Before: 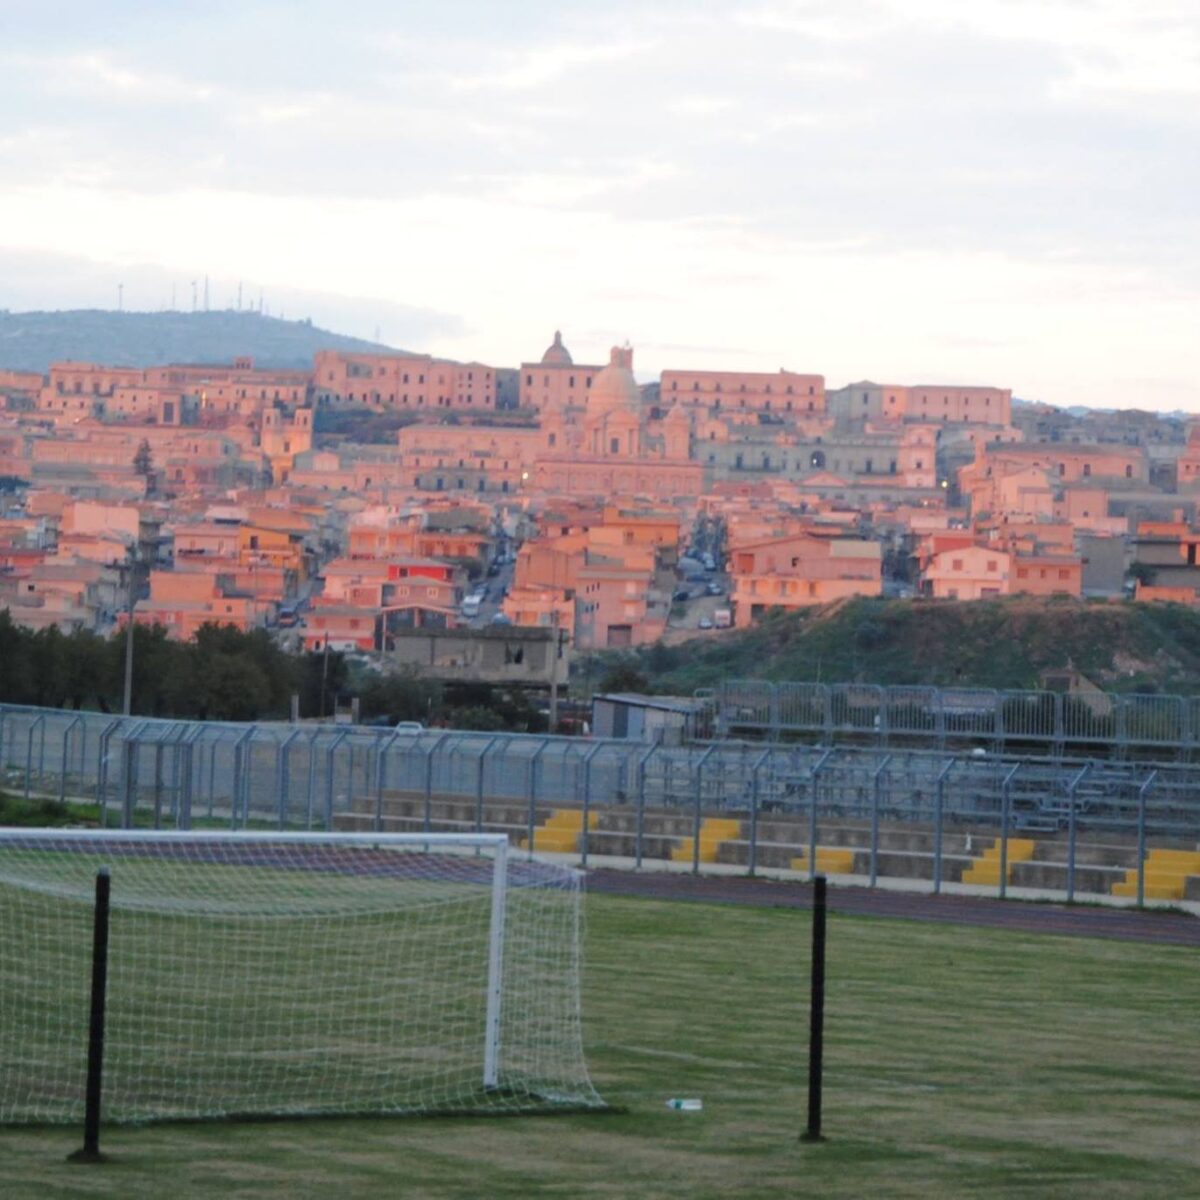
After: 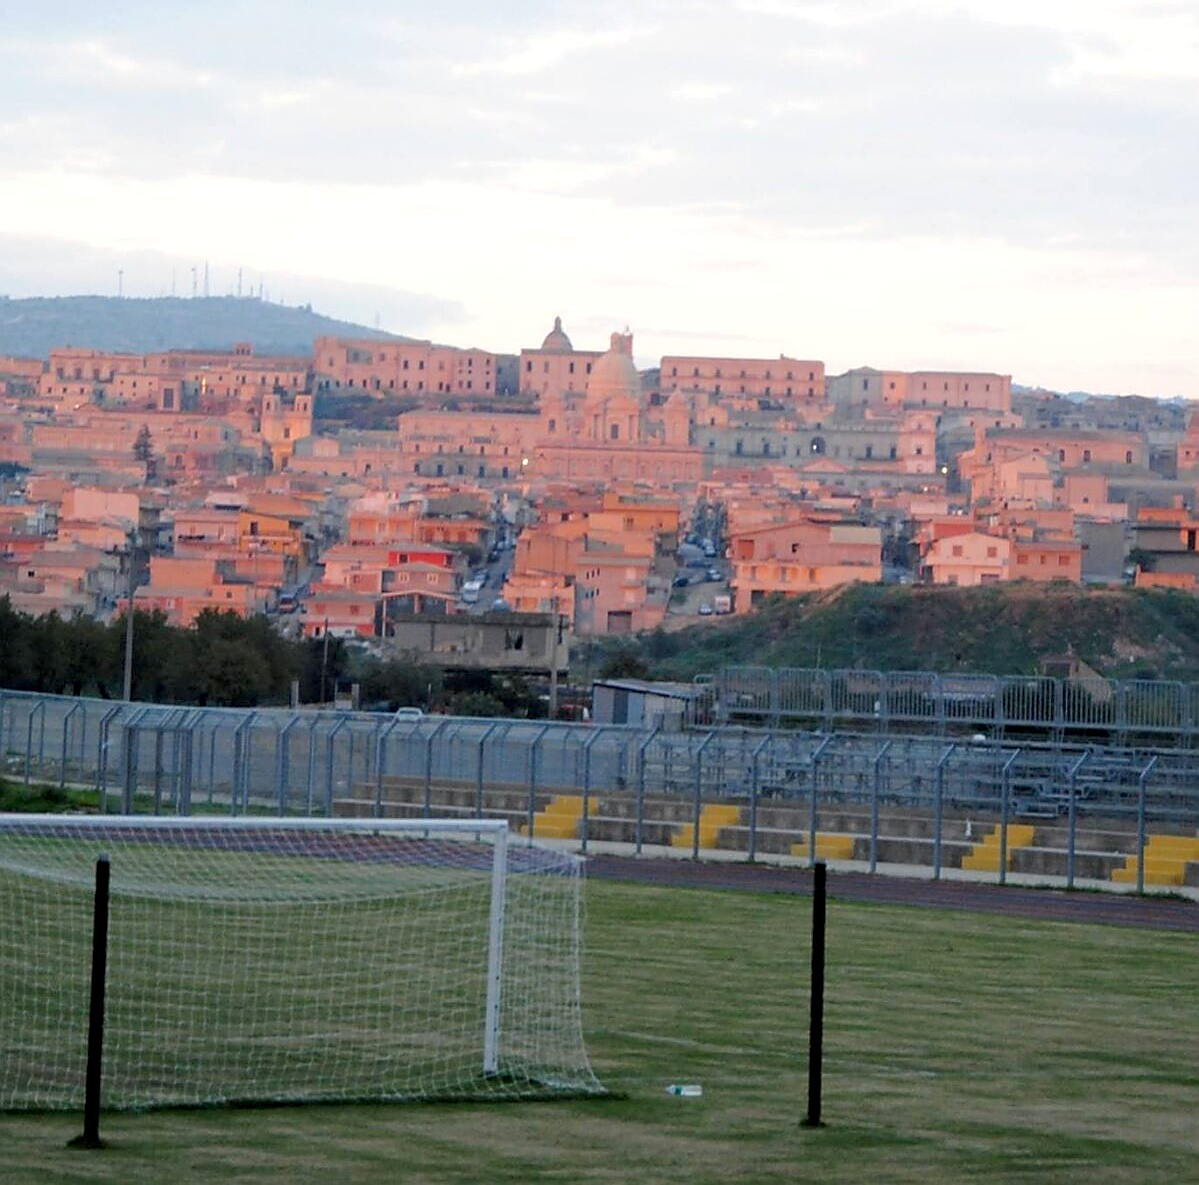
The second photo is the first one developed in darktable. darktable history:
exposure: black level correction 0.01, exposure 0.007 EV, compensate highlight preservation false
sharpen: radius 1.365, amount 1.259, threshold 0.674
crop: top 1.199%, right 0.057%
